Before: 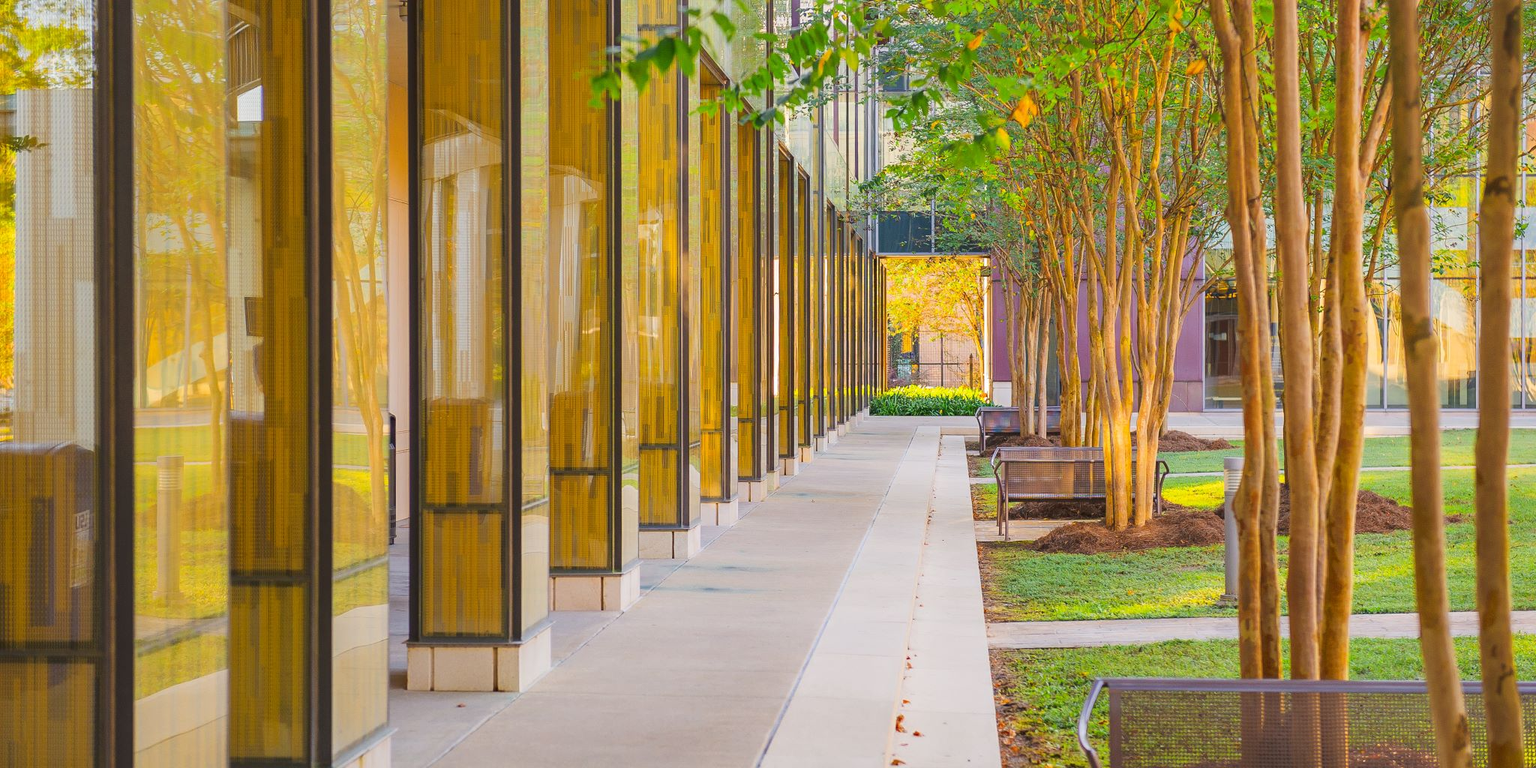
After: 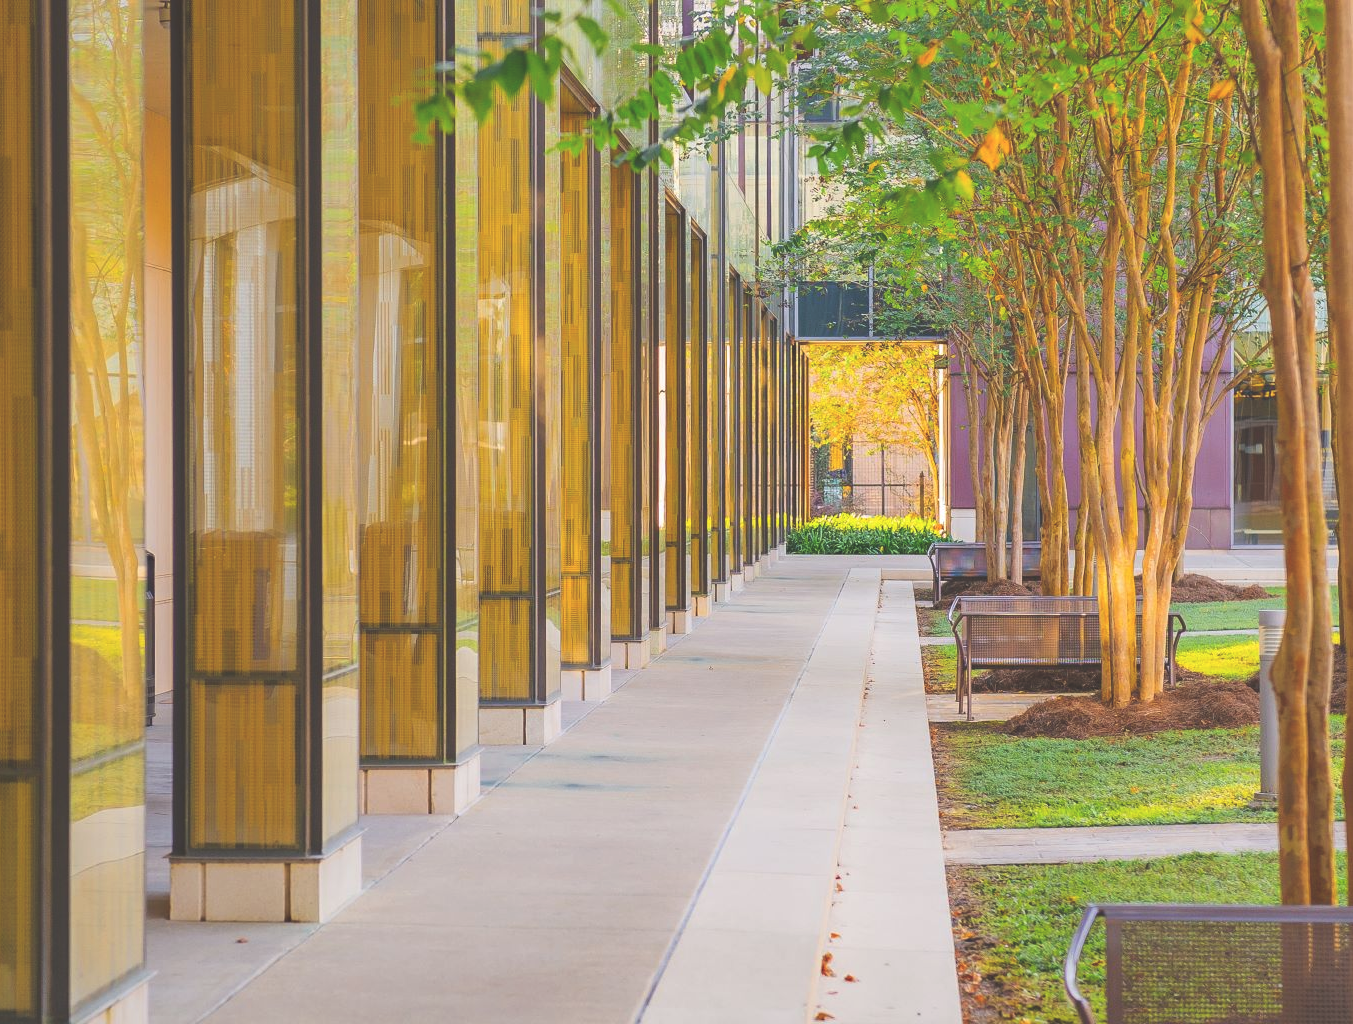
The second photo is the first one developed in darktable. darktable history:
crop and rotate: left 18.228%, right 15.663%
exposure: black level correction -0.028, compensate highlight preservation false
